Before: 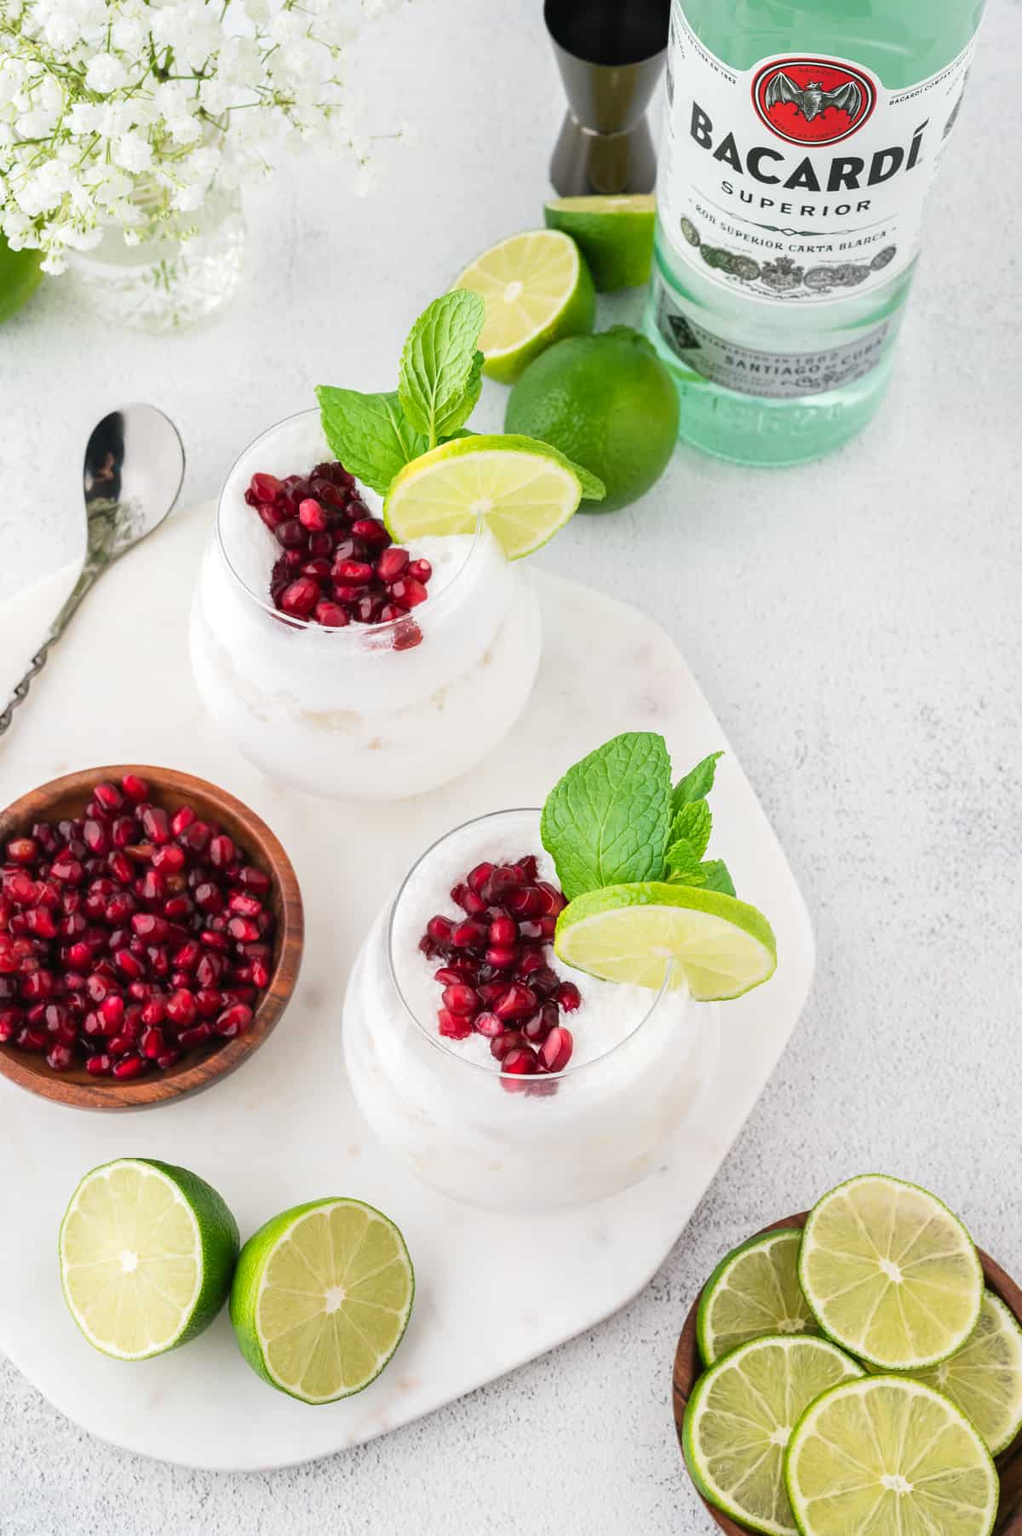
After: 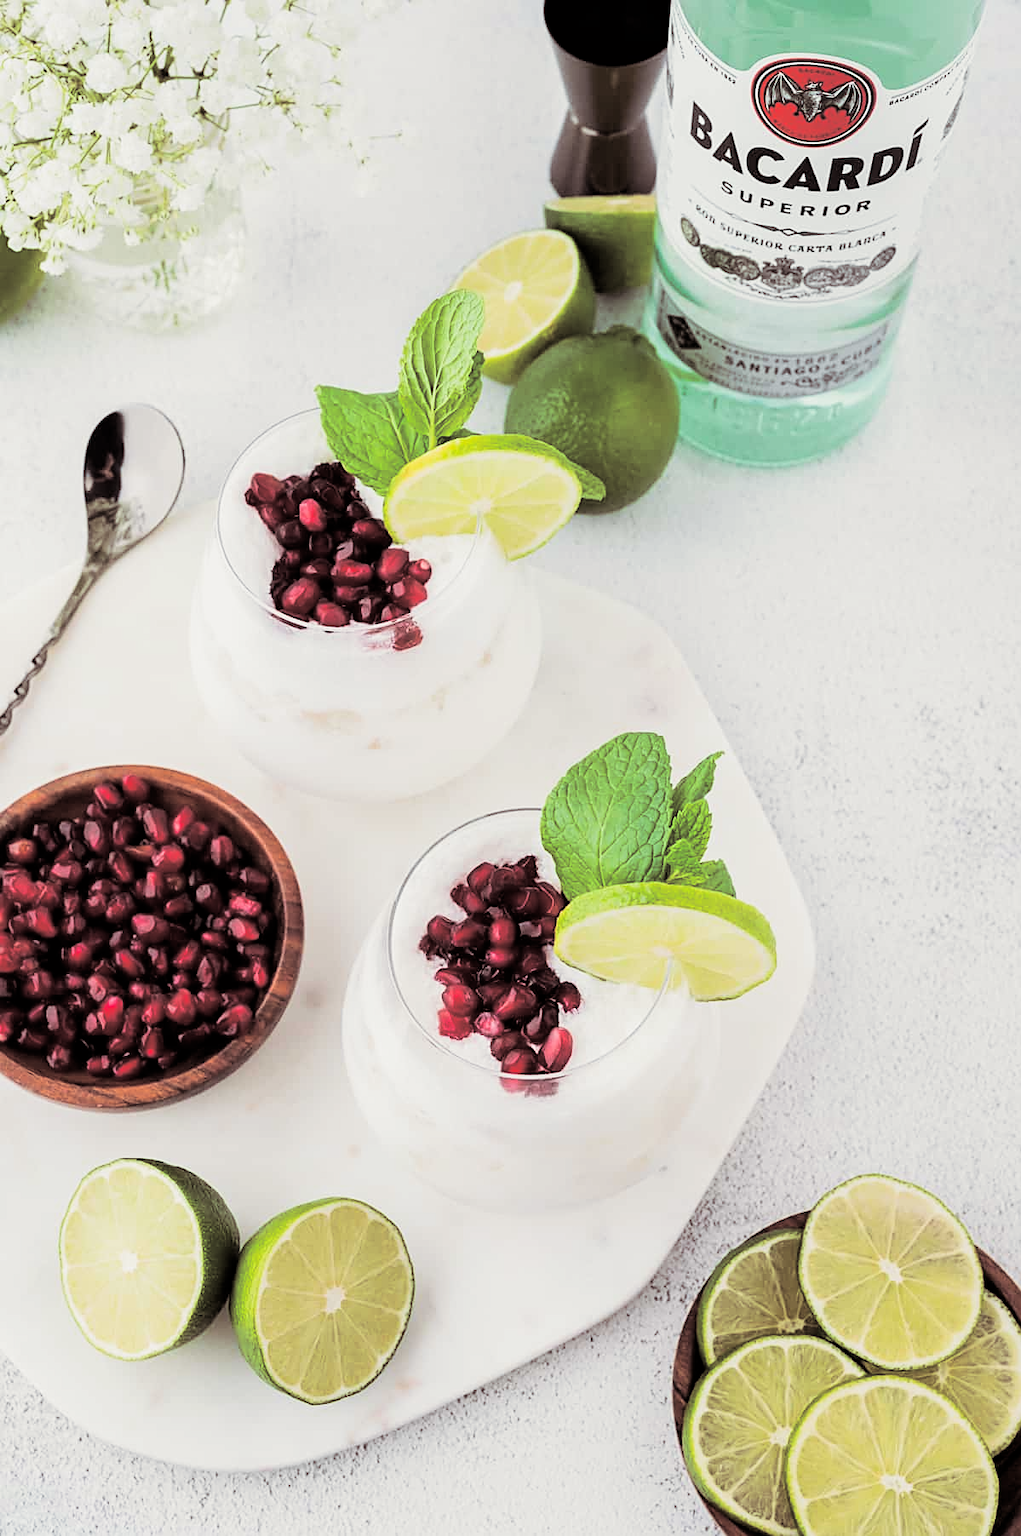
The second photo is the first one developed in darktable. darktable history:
split-toning: shadows › saturation 0.24, highlights › hue 54°, highlights › saturation 0.24
sharpen: on, module defaults
filmic rgb: black relative exposure -16 EV, white relative exposure 6.29 EV, hardness 5.1, contrast 1.35
